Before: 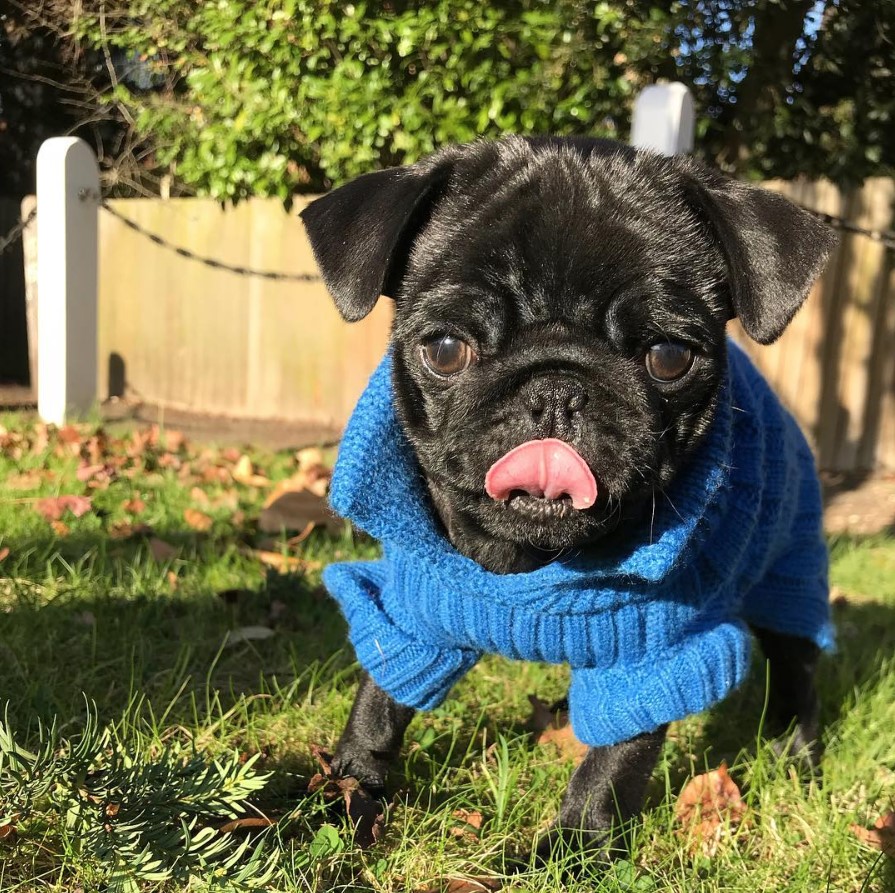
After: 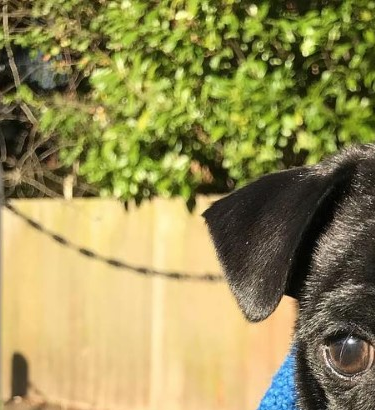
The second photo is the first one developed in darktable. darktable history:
crop and rotate: left 10.9%, top 0.091%, right 47.094%, bottom 53.976%
